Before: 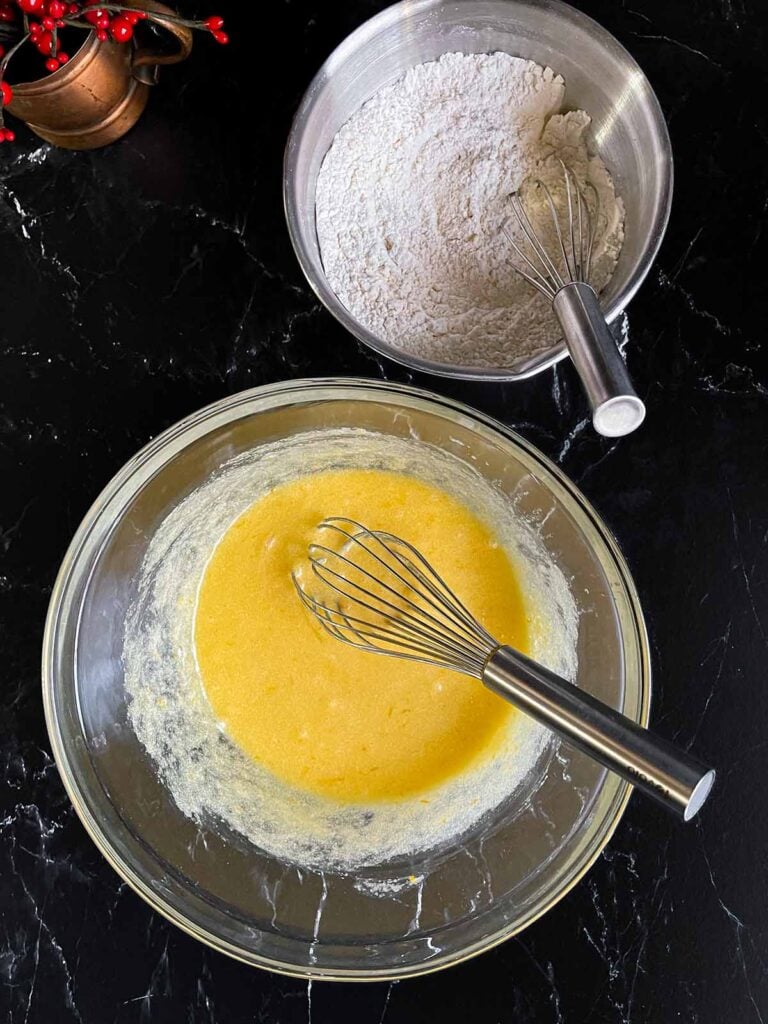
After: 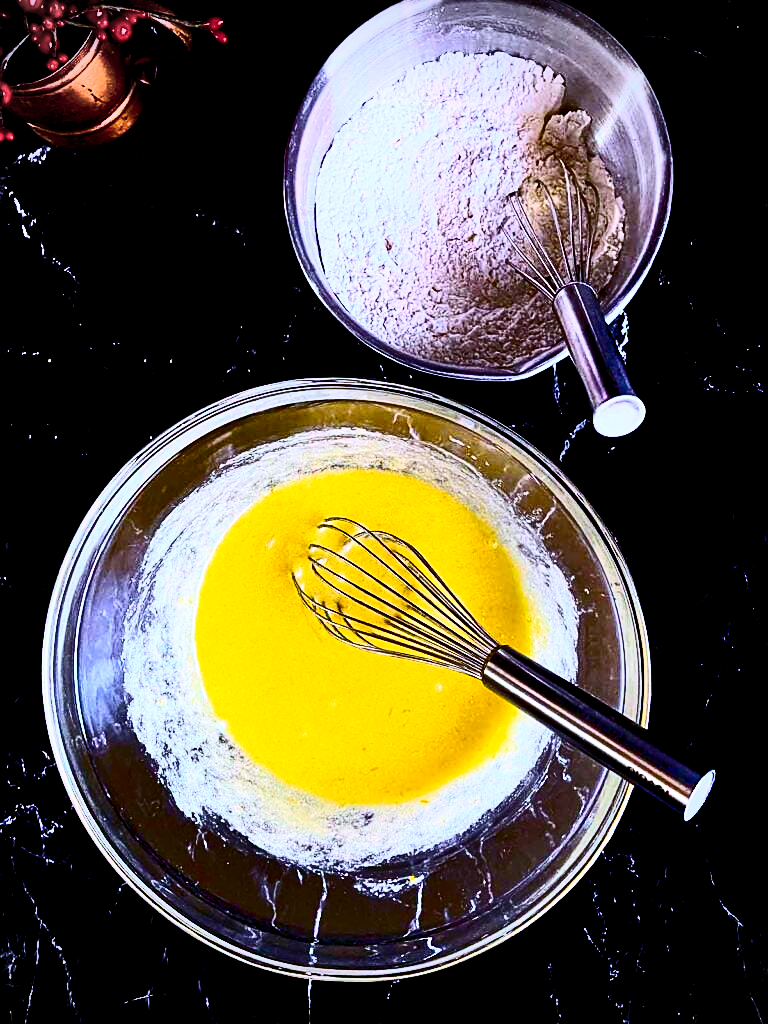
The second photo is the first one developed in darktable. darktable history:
color balance rgb: shadows lift › luminance 0.338%, shadows lift › chroma 6.89%, shadows lift › hue 301.94°, highlights gain › luminance 15.046%, linear chroma grading › global chroma 9.717%, perceptual saturation grading › global saturation 40.433%, global vibrance 42.711%
color calibration: illuminant as shot in camera, x 0.379, y 0.396, temperature 4143.38 K
exposure: black level correction 0.029, exposure -0.08 EV, compensate highlight preservation false
sharpen: on, module defaults
contrast brightness saturation: contrast 0.511, saturation -0.083
vignetting: brightness -0.627, saturation -0.678, unbound false
shadows and highlights: shadows 51.88, highlights -28.57, soften with gaussian
